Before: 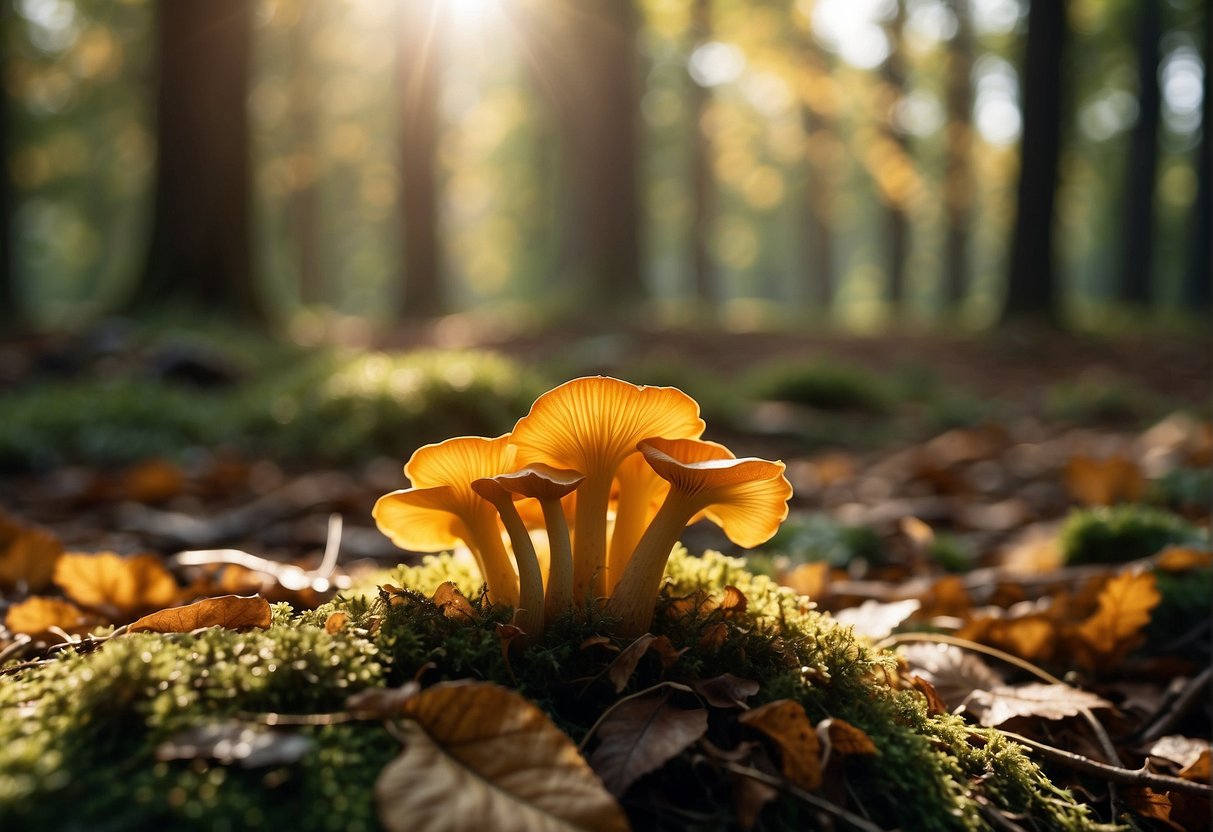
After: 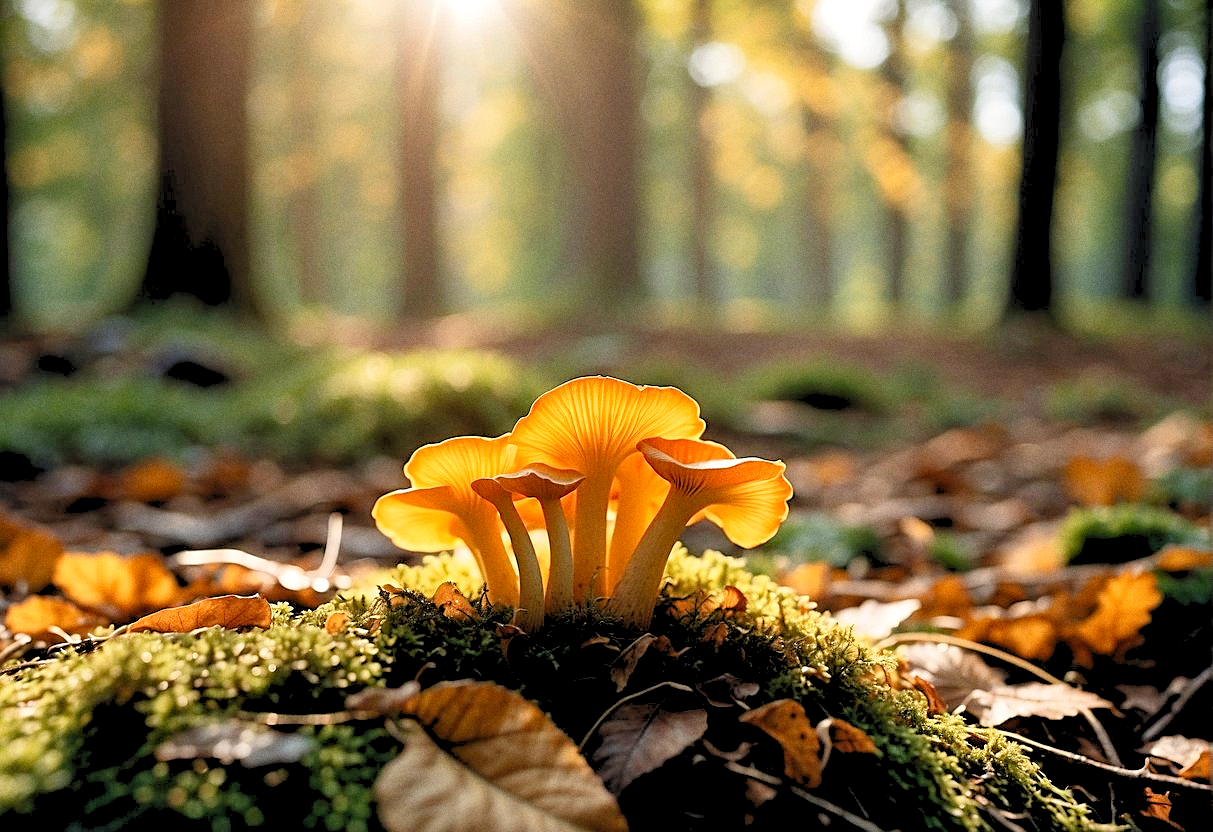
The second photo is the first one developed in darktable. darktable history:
shadows and highlights: shadows 22.7, highlights -48.71, soften with gaussian
sharpen: on, module defaults
levels: levels [0.072, 0.414, 0.976]
grain: coarseness 0.47 ISO
base curve: curves: ch0 [(0, 0) (0.472, 0.455) (1, 1)], preserve colors none
